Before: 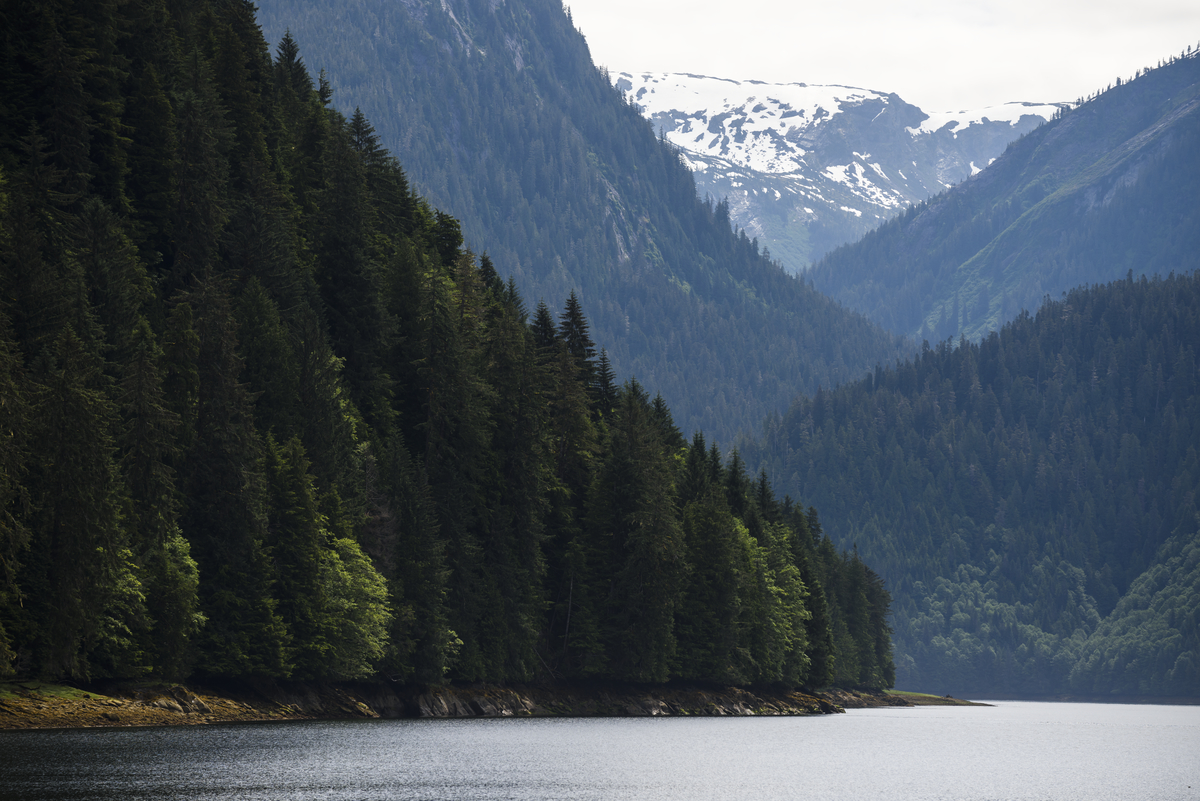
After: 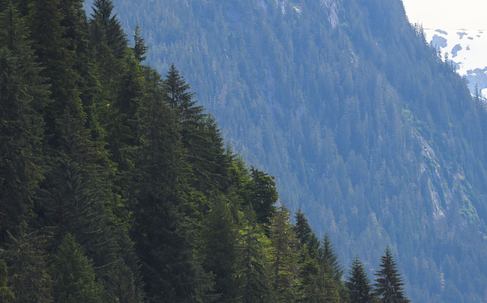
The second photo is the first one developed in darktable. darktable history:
crop: left 15.452%, top 5.459%, right 43.956%, bottom 56.62%
contrast brightness saturation: contrast 0.07, brightness 0.18, saturation 0.4
